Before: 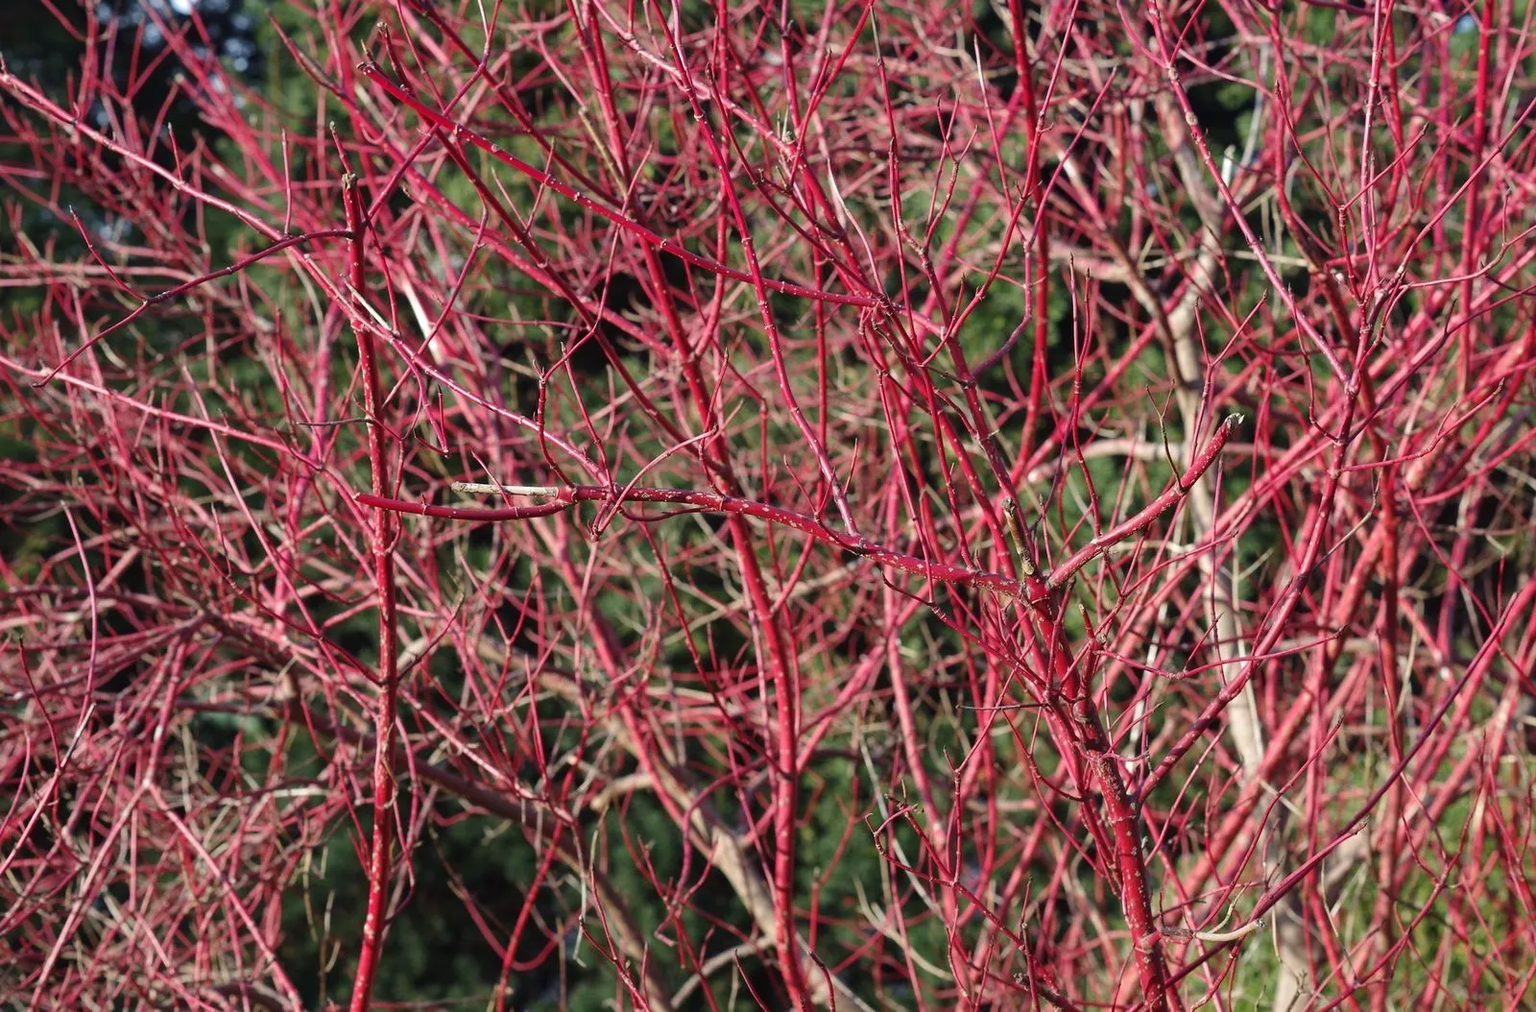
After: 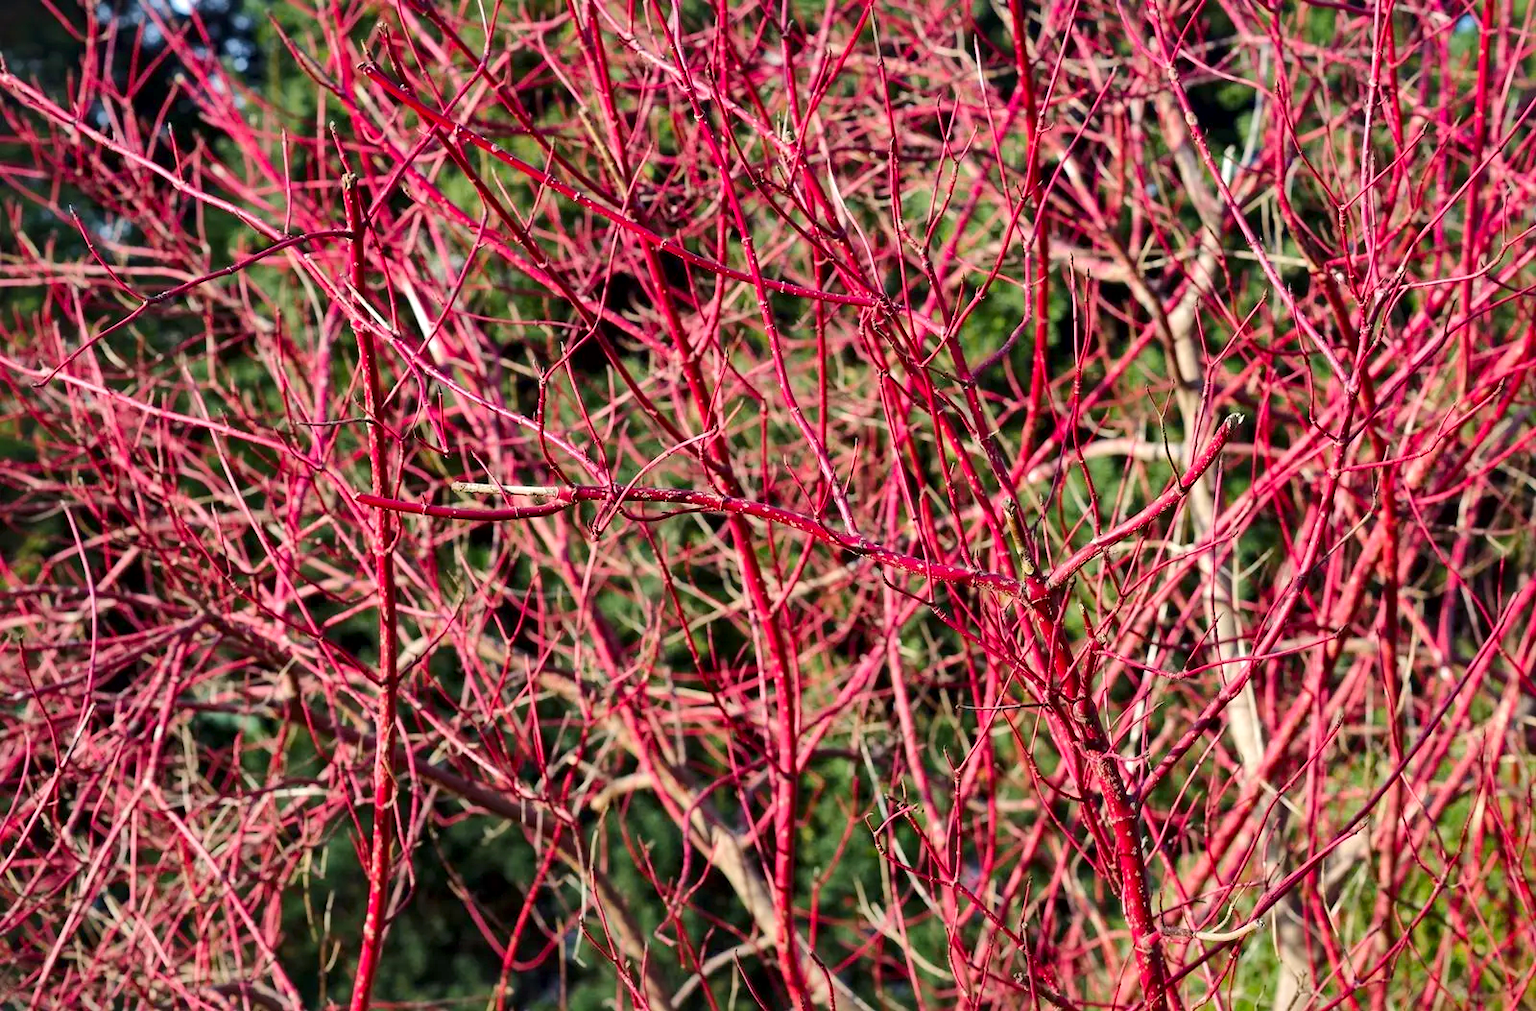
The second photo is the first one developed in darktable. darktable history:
local contrast: mode bilateral grid, contrast 25, coarseness 60, detail 151%, midtone range 0.2
color balance rgb: perceptual saturation grading › global saturation 25%, perceptual brilliance grading › mid-tones 10%, perceptual brilliance grading › shadows 15%, global vibrance 20%
